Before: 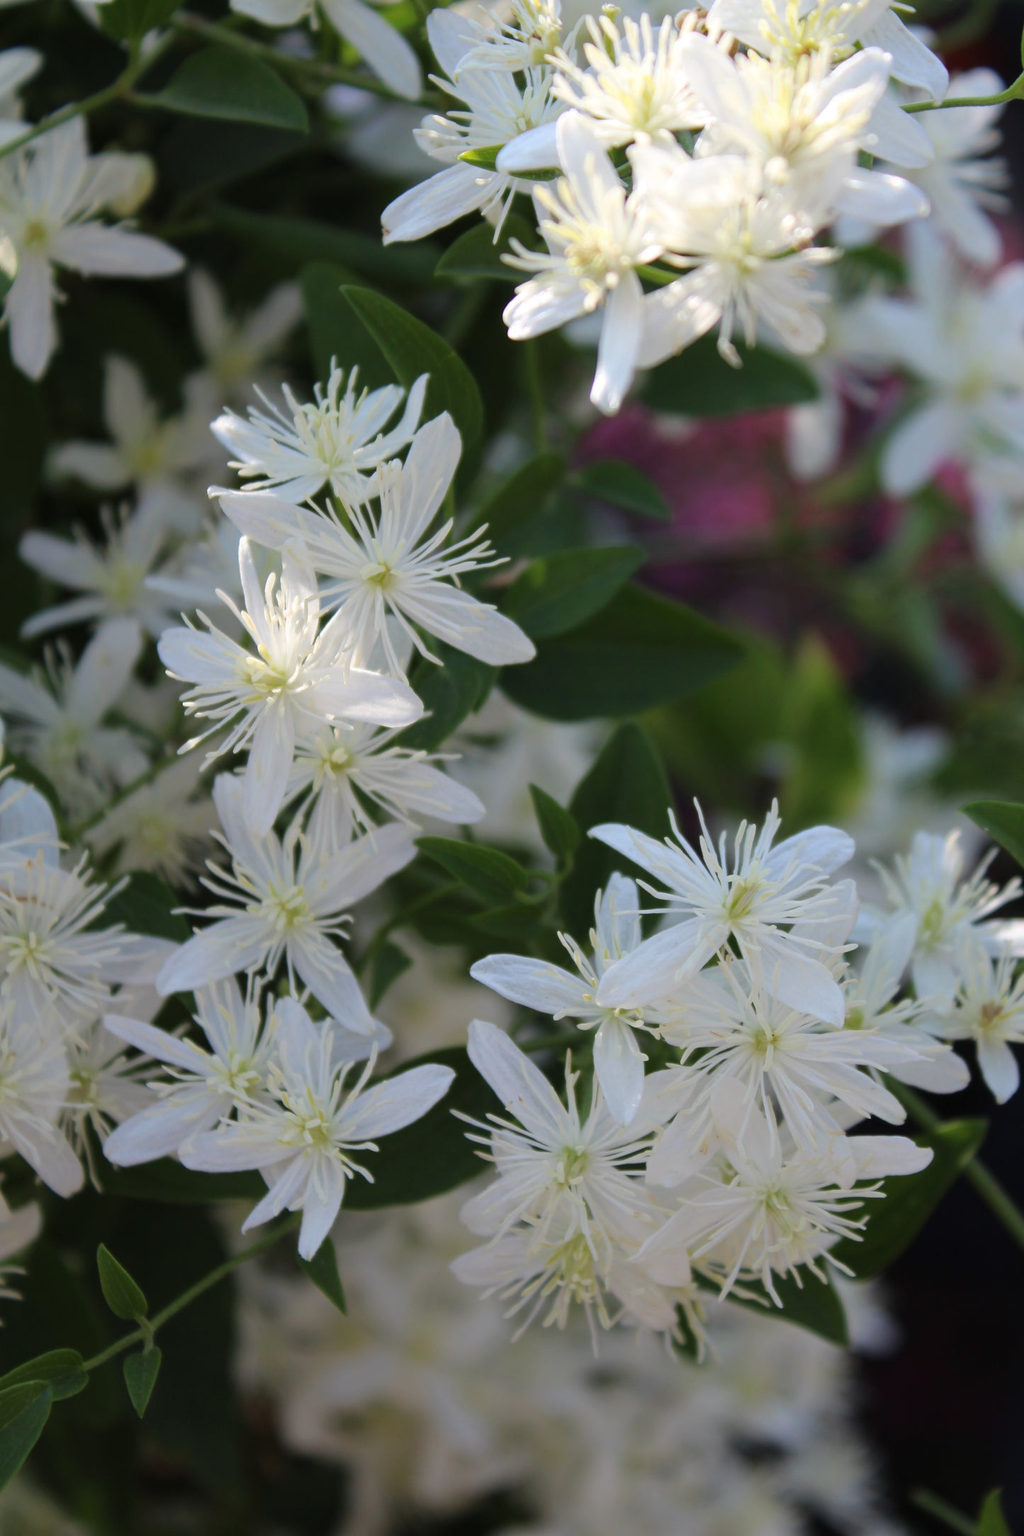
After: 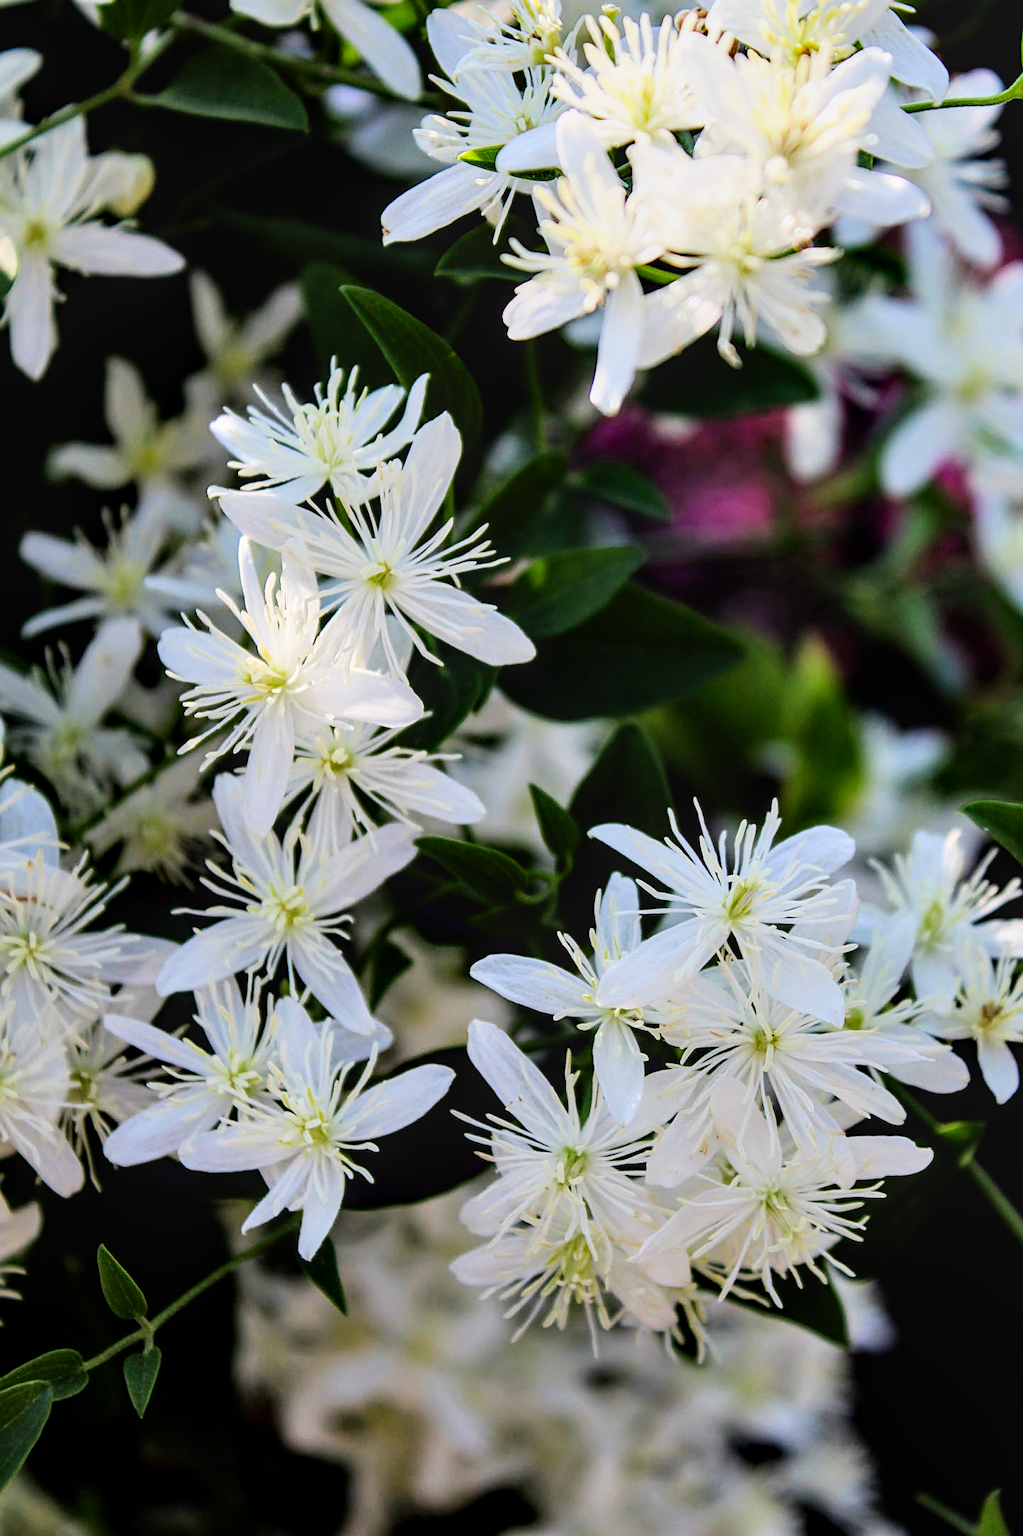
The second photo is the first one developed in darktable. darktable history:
sharpen: amount 0.747
filmic rgb: black relative exposure -16 EV, white relative exposure 5.27 EV, hardness 5.93, contrast 1.264
tone equalizer: on, module defaults
exposure: exposure 0.3 EV, compensate highlight preservation false
local contrast: on, module defaults
contrast brightness saturation: contrast 0.093, saturation 0.277
contrast equalizer: octaves 7, y [[0.6 ×6], [0.55 ×6], [0 ×6], [0 ×6], [0 ×6]]
